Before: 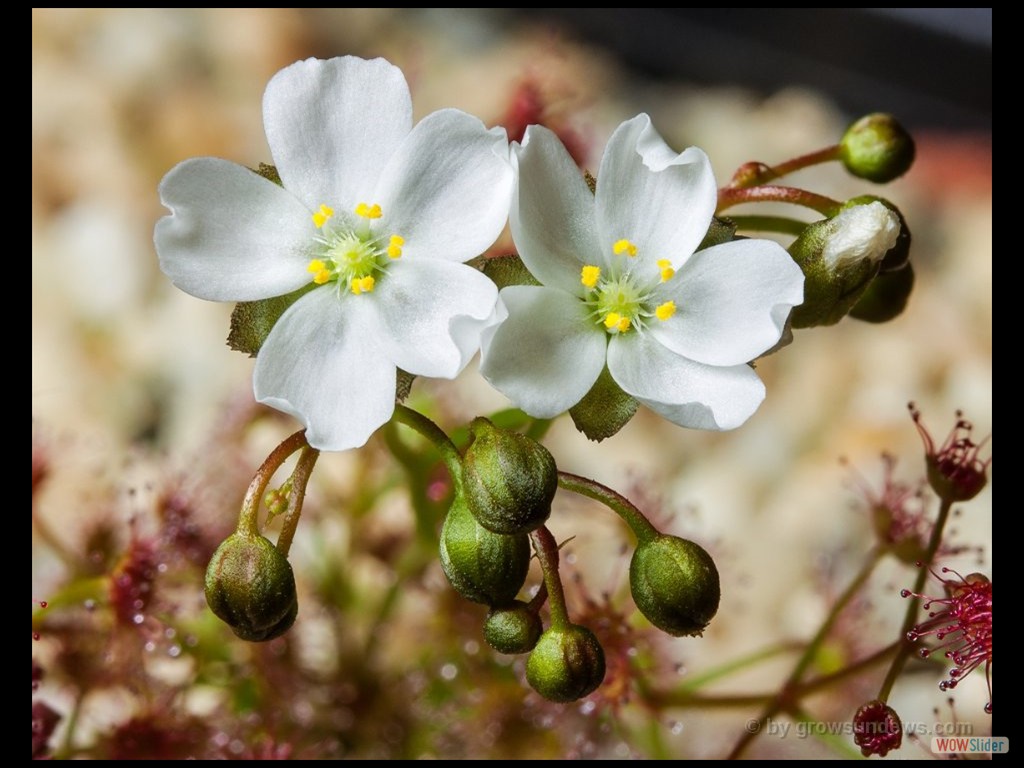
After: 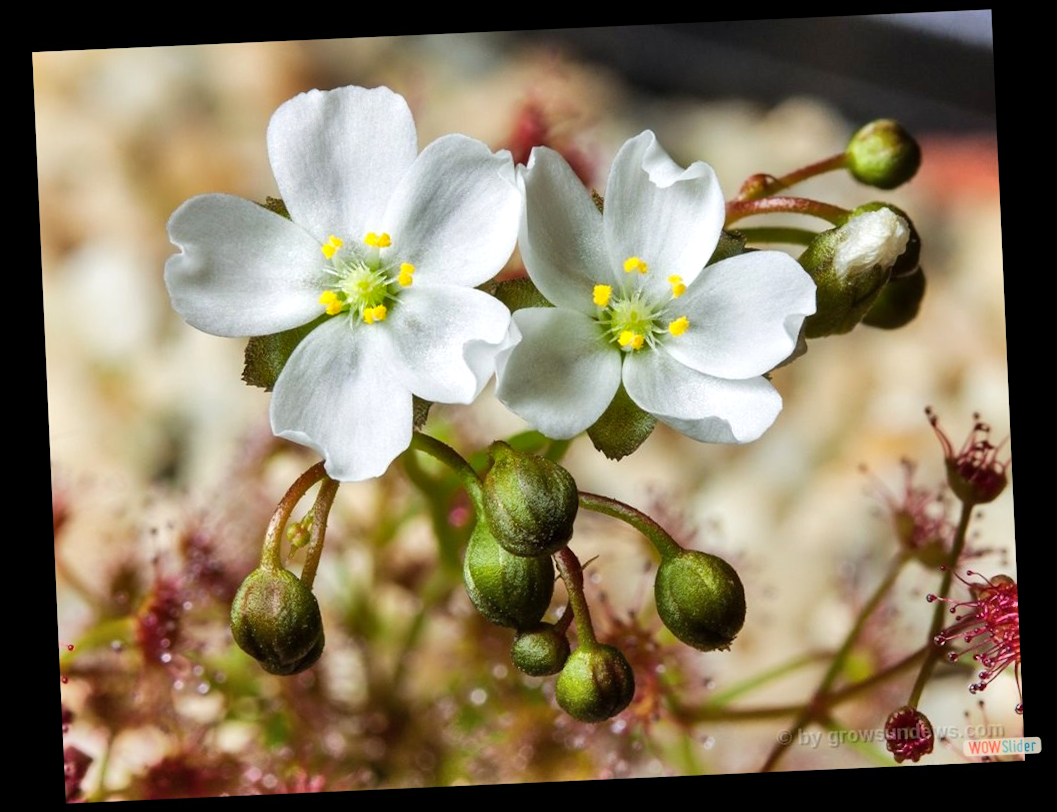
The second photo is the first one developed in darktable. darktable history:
rotate and perspective: rotation -2.56°, automatic cropping off
exposure: exposure 0.2 EV, compensate highlight preservation false
shadows and highlights: soften with gaussian
